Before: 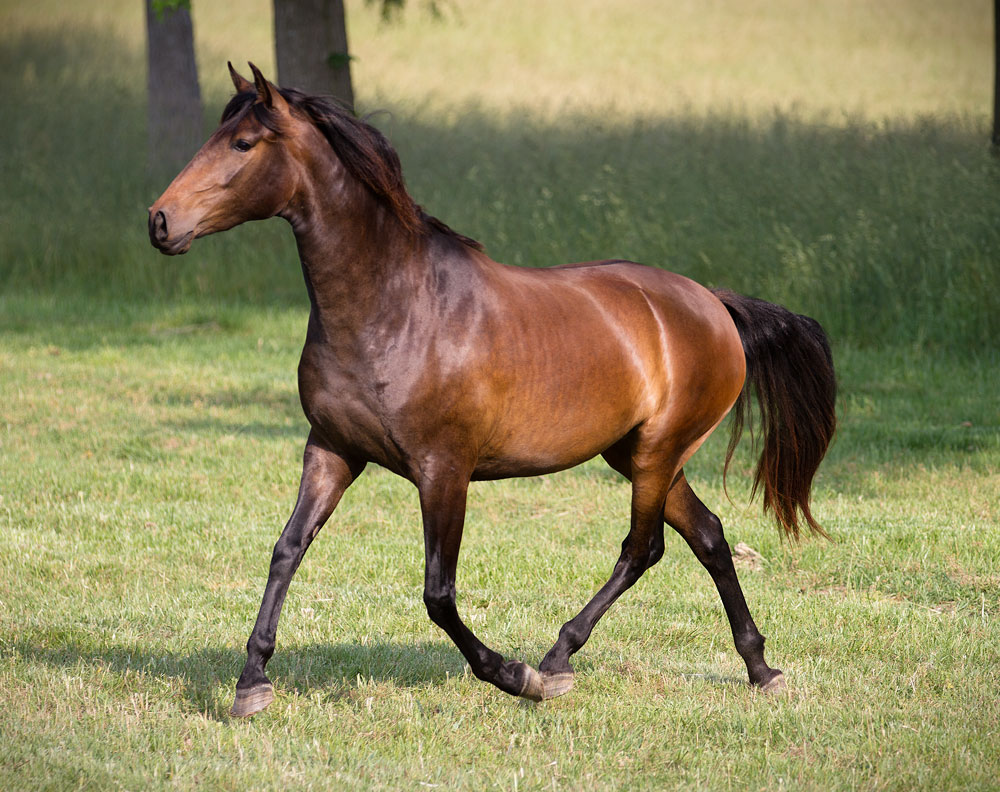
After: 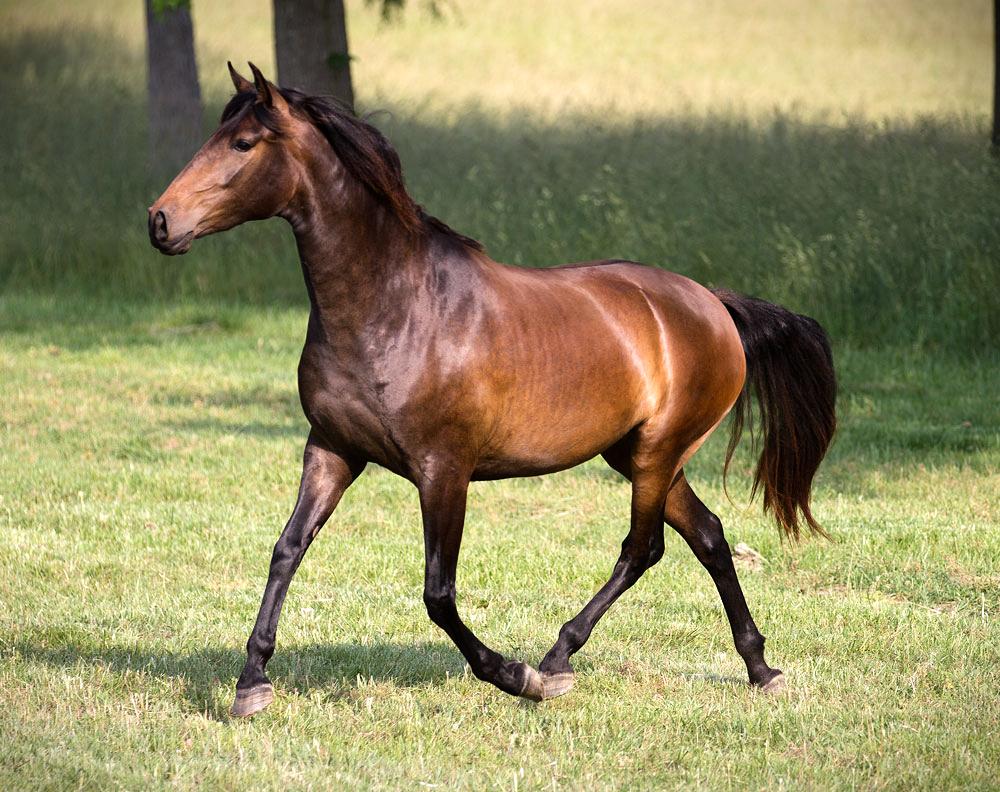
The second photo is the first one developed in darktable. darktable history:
tone equalizer: -8 EV -0.42 EV, -7 EV -0.418 EV, -6 EV -0.352 EV, -5 EV -0.253 EV, -3 EV 0.2 EV, -2 EV 0.339 EV, -1 EV 0.412 EV, +0 EV 0.41 EV, edges refinement/feathering 500, mask exposure compensation -1.57 EV, preserve details no
